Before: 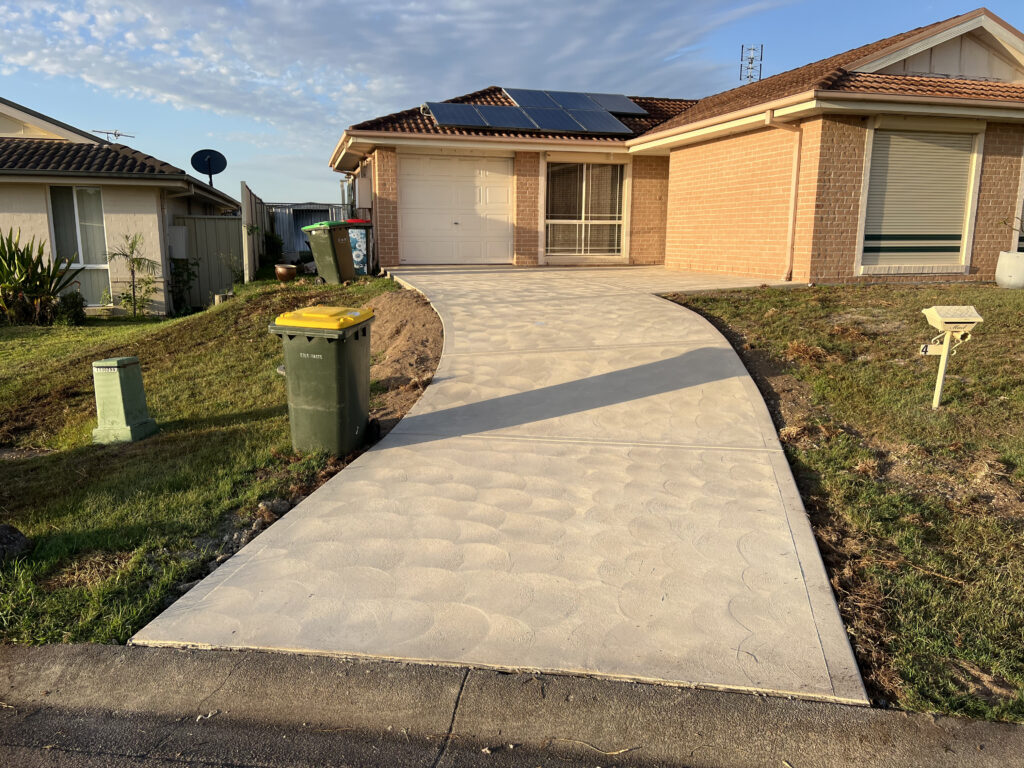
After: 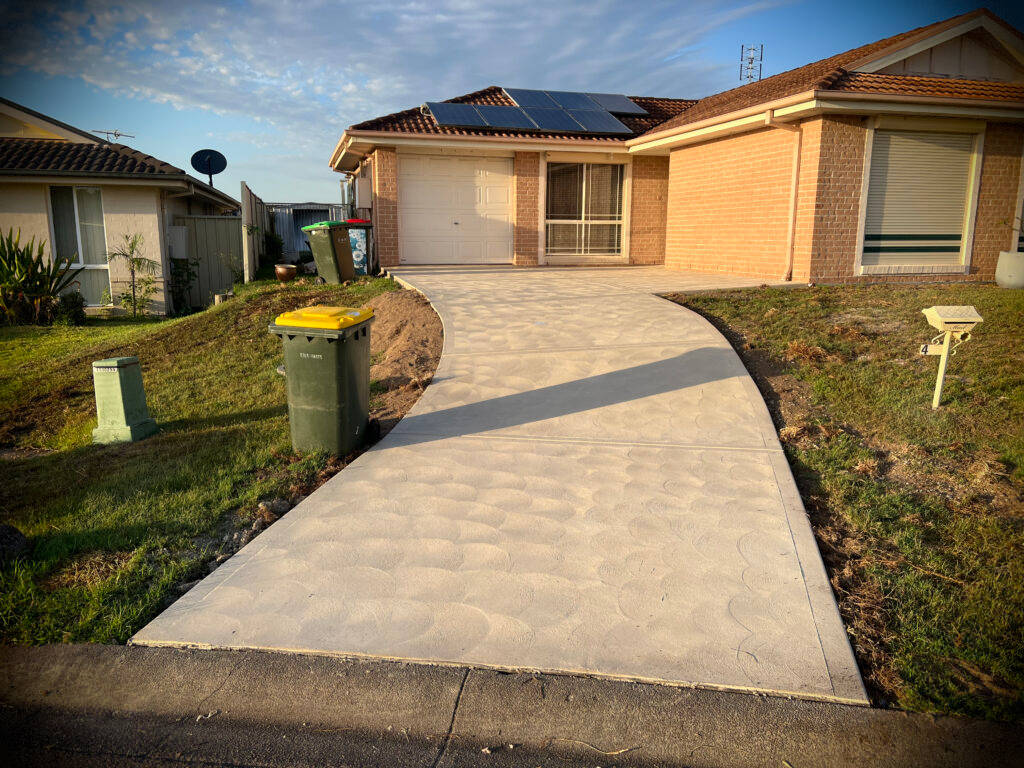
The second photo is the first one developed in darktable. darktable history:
vignetting: fall-off start 75.64%, brightness -0.982, saturation 0.499, width/height ratio 1.08, dithering 8-bit output, unbound false
